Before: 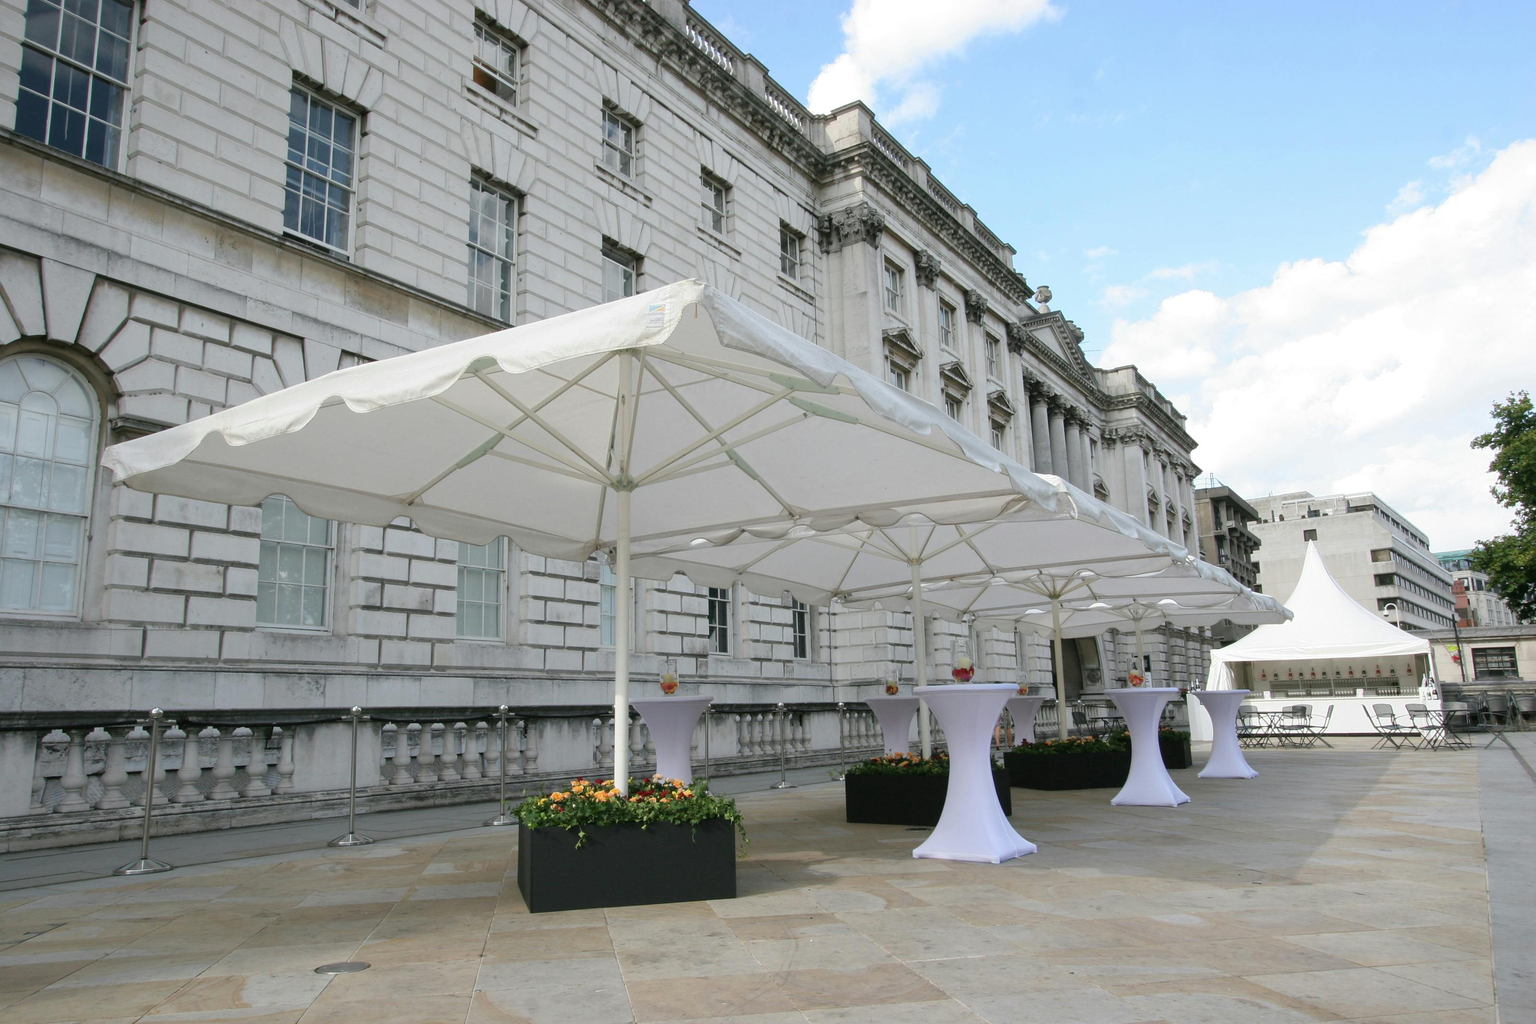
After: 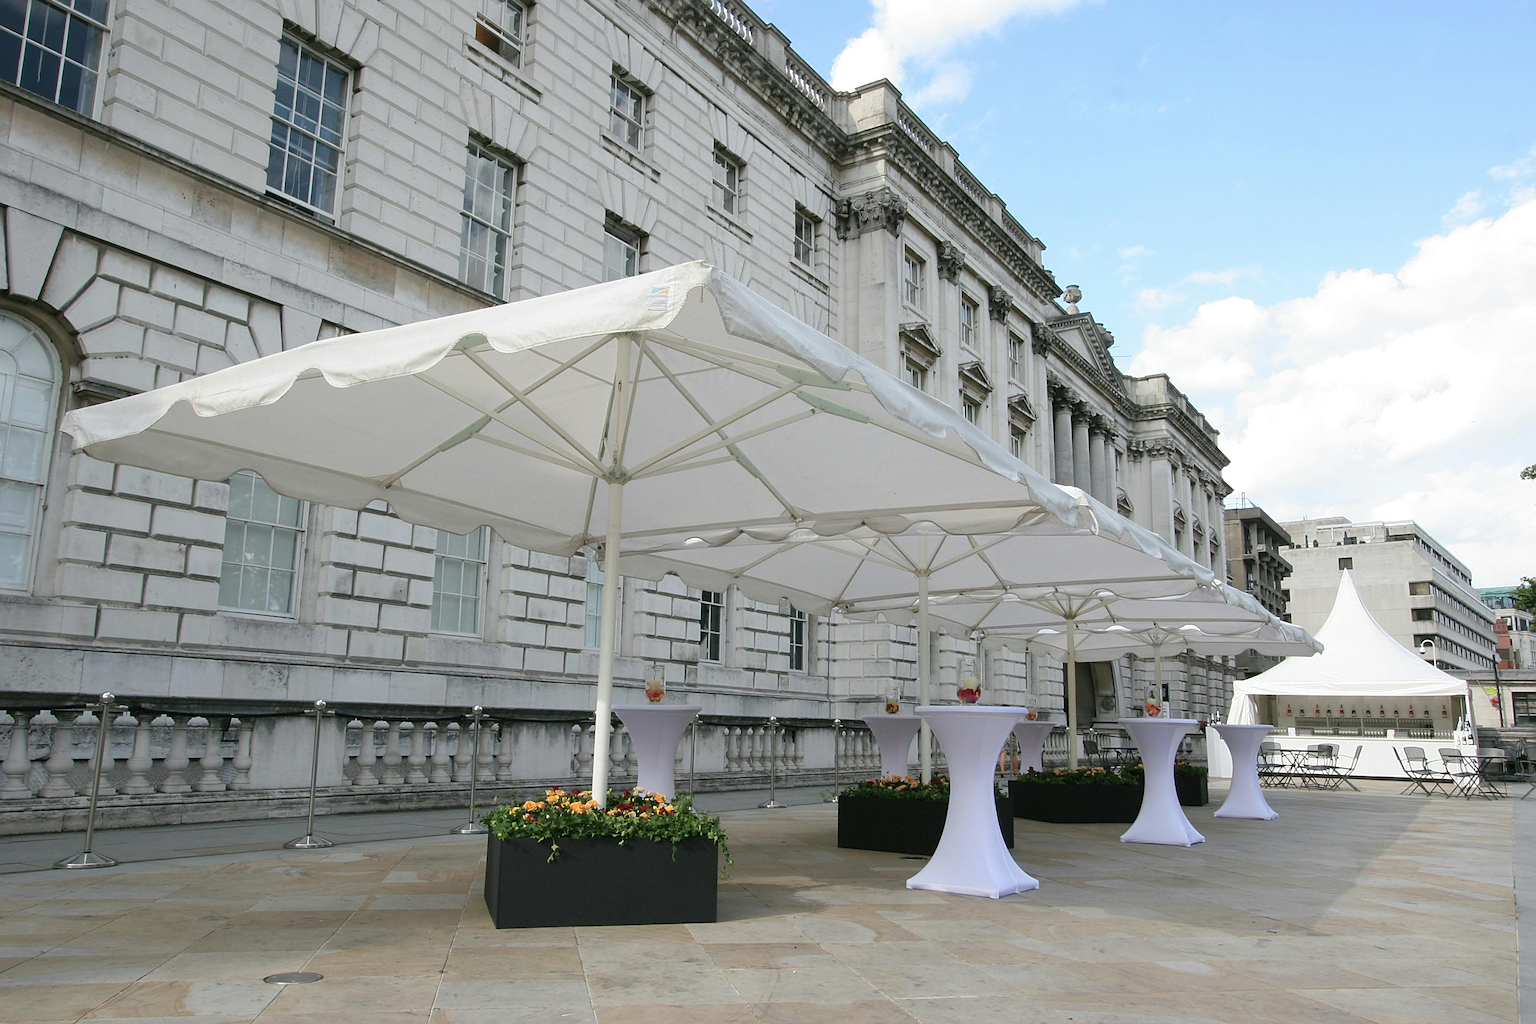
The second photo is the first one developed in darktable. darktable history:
sharpen: on, module defaults
crop and rotate: angle -2.59°
